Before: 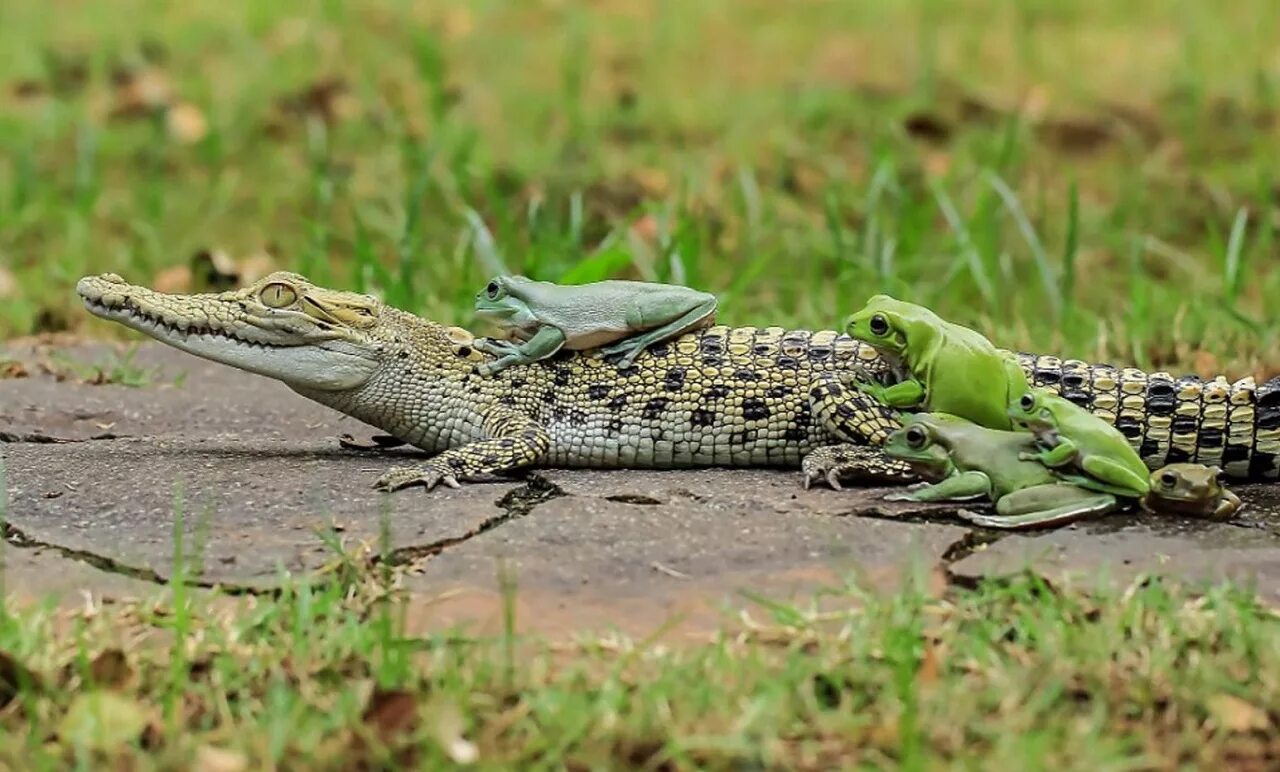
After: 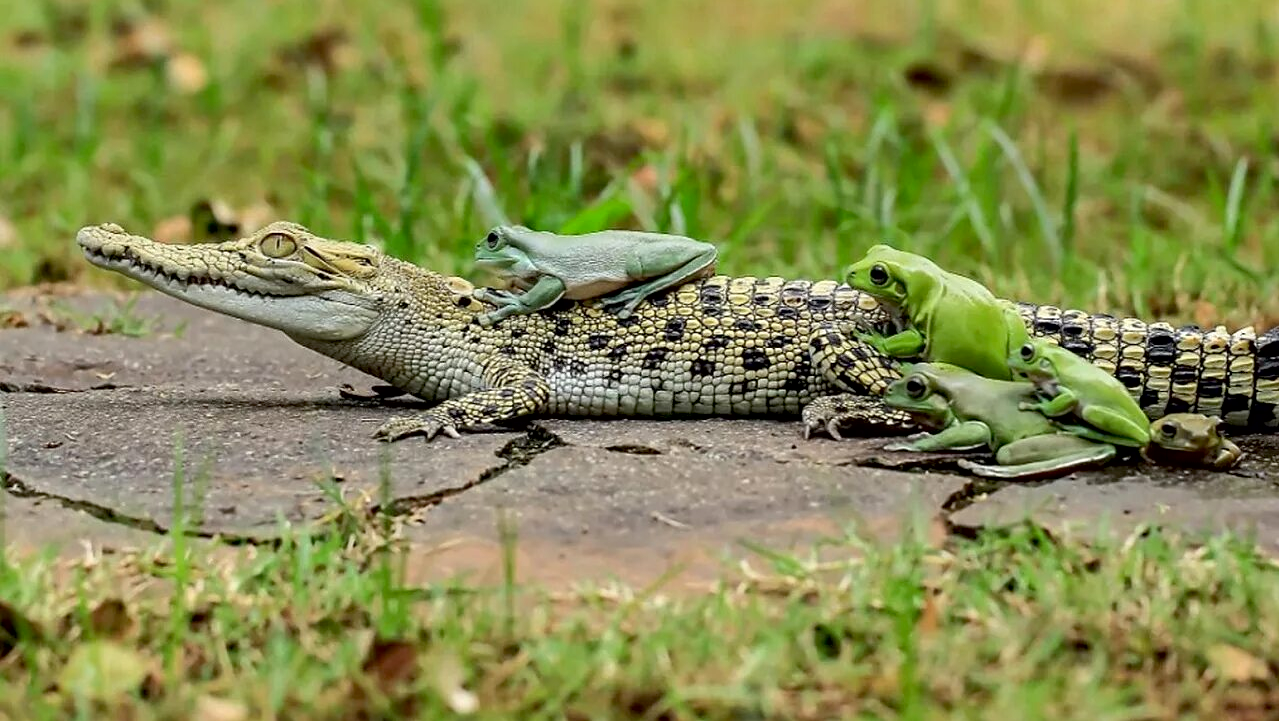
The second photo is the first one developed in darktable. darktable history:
crop and rotate: top 6.541%
exposure: black level correction 0.009, exposure 0.107 EV, compensate highlight preservation false
local contrast: mode bilateral grid, contrast 19, coarseness 51, detail 120%, midtone range 0.2
